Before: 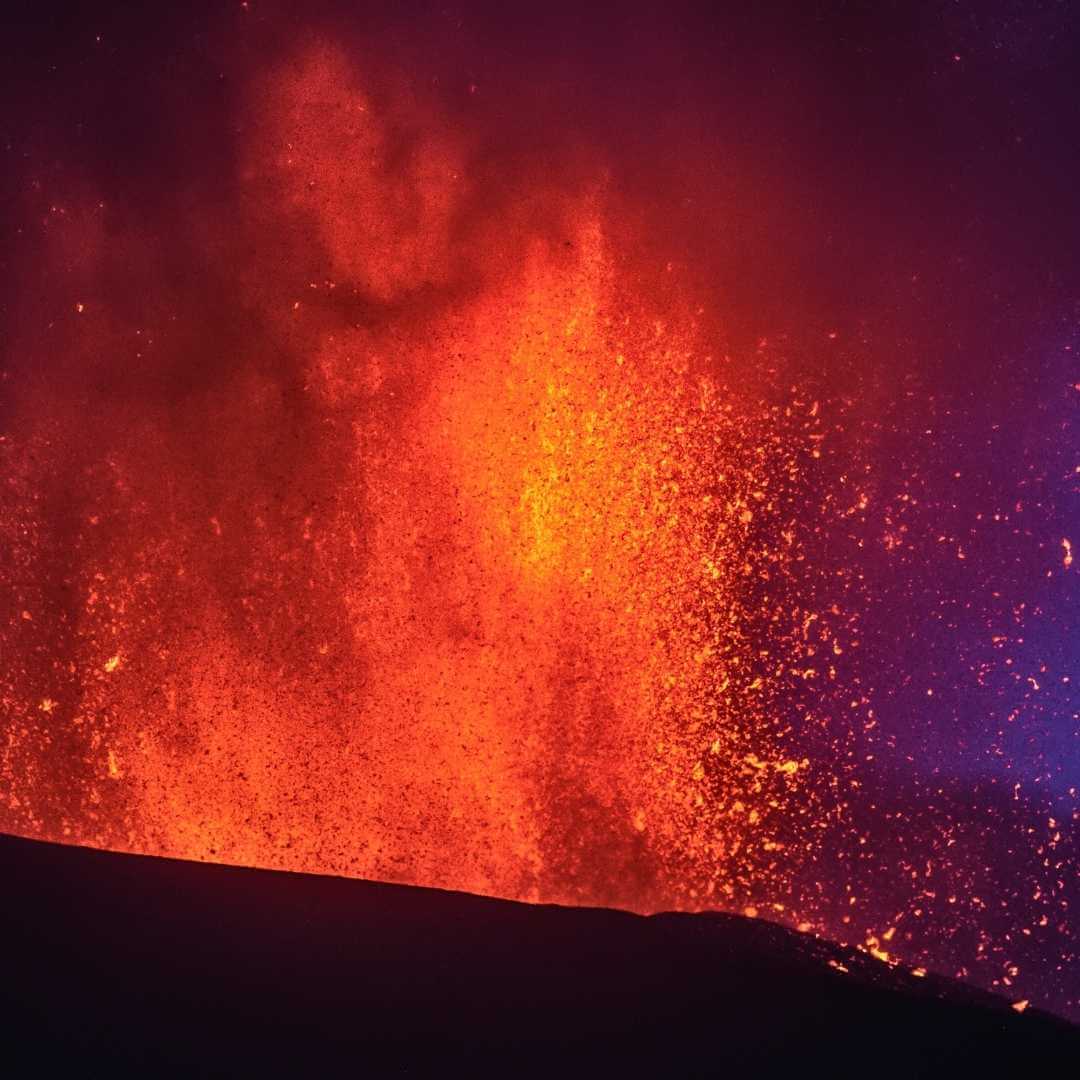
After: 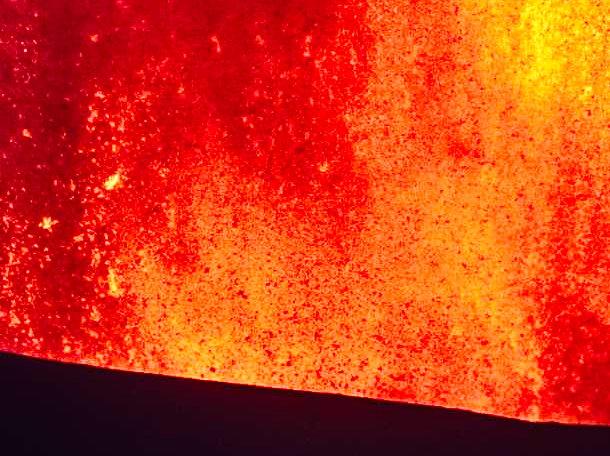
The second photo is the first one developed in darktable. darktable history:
tone equalizer: edges refinement/feathering 500, mask exposure compensation -1.57 EV, preserve details no
crop: top 44.69%, right 43.466%, bottom 13.078%
contrast brightness saturation: contrast 0.081, saturation 0.023
color balance rgb: power › chroma 1.014%, power › hue 256.99°, perceptual saturation grading › global saturation 1.641%, perceptual saturation grading › highlights -1.646%, perceptual saturation grading › mid-tones 4.623%, perceptual saturation grading › shadows 7.723%, perceptual brilliance grading › global brilliance -5.56%, perceptual brilliance grading › highlights 23.78%, perceptual brilliance grading › mid-tones 7.246%, perceptual brilliance grading › shadows -4.503%, global vibrance 20%
base curve: curves: ch0 [(0, 0) (0.028, 0.03) (0.121, 0.232) (0.46, 0.748) (0.859, 0.968) (1, 1)], preserve colors none
